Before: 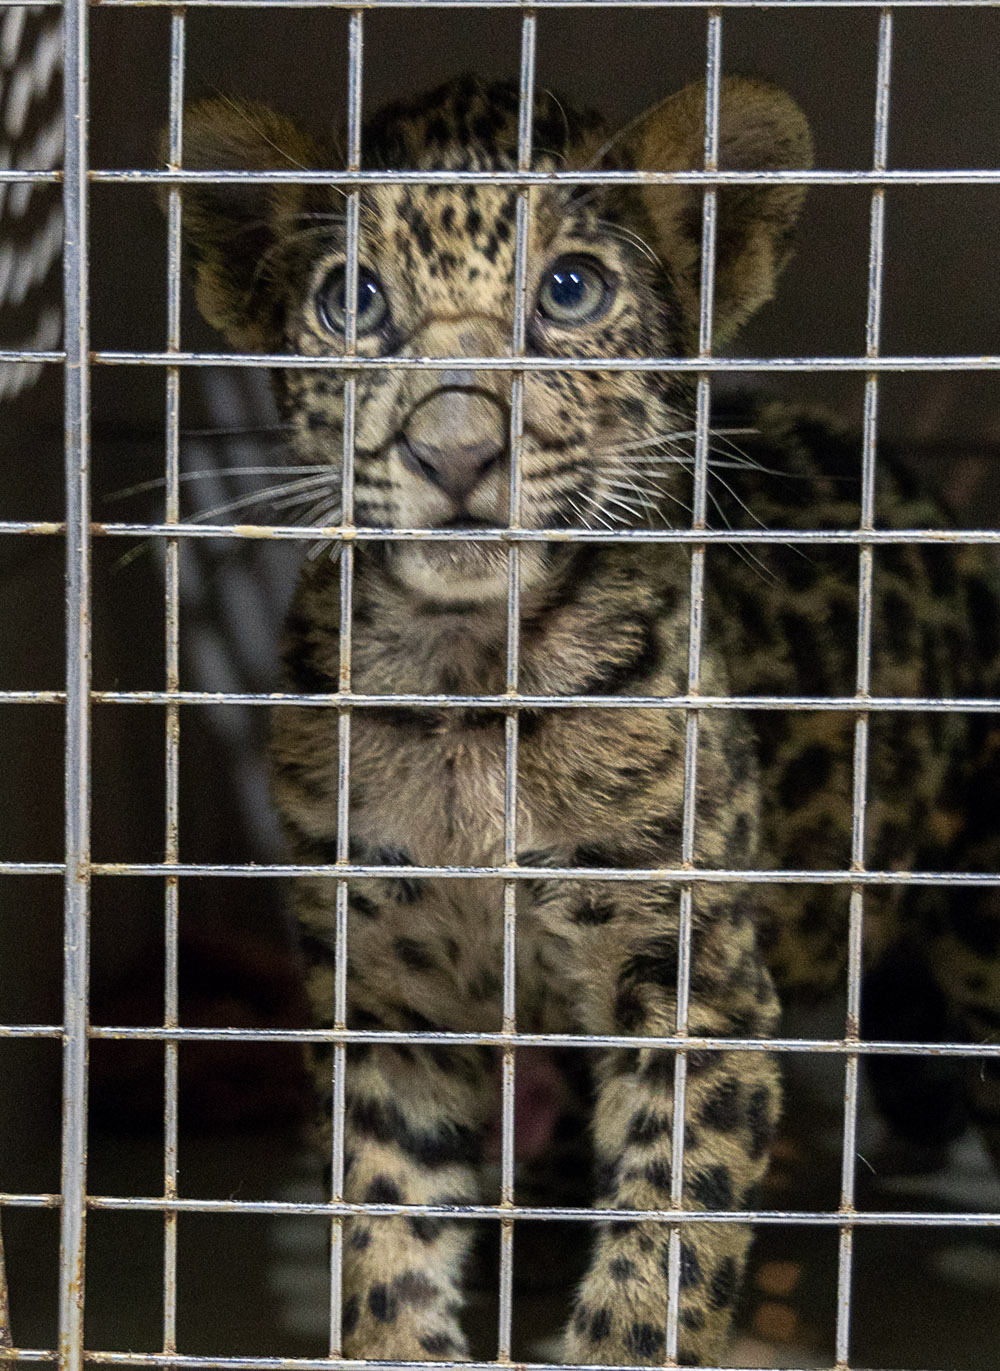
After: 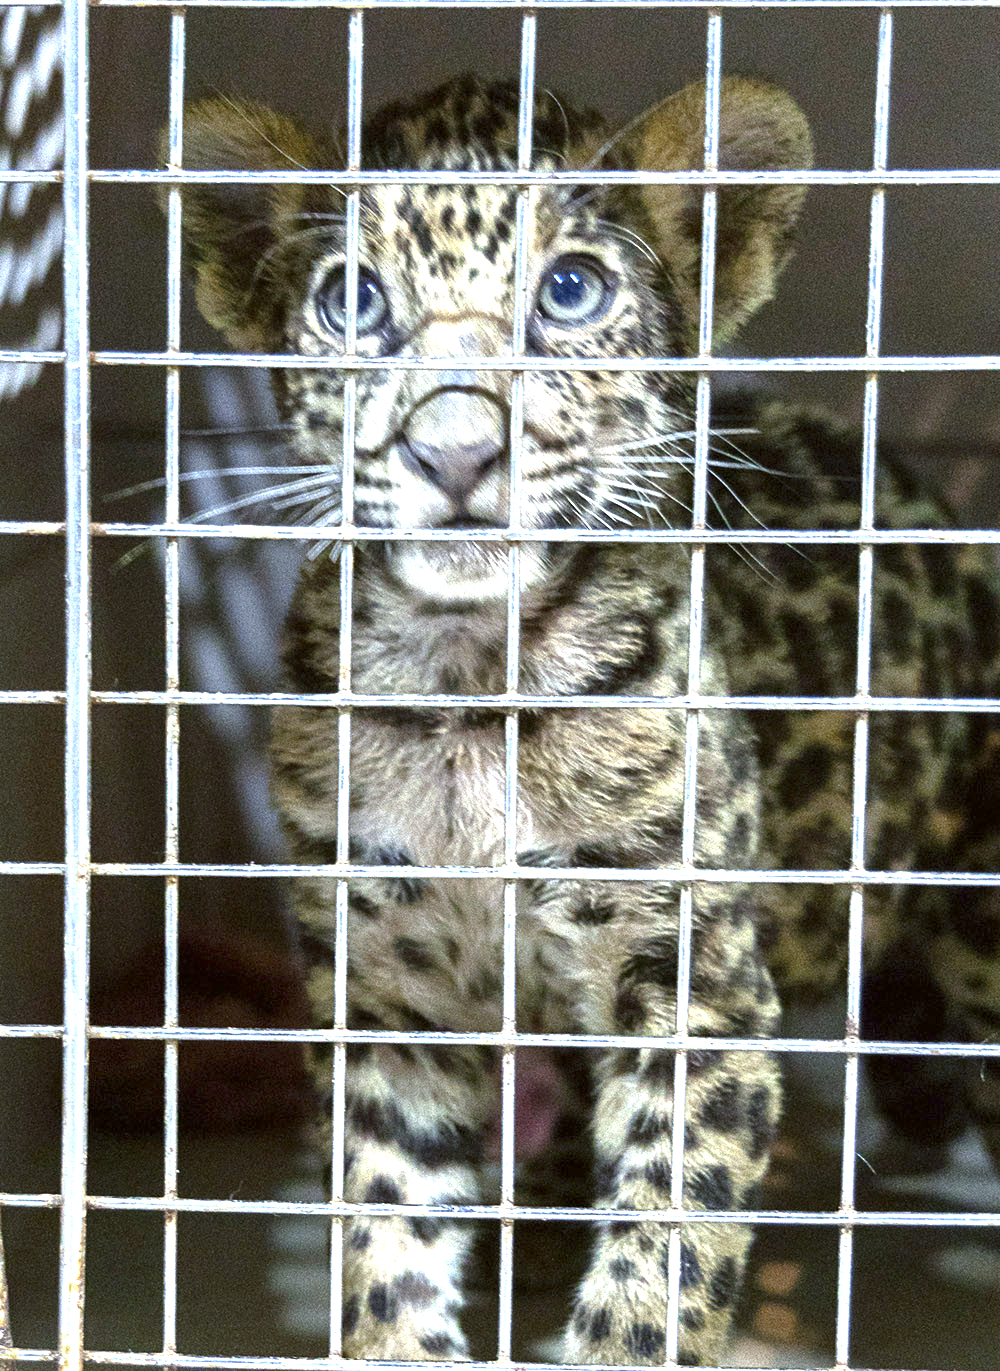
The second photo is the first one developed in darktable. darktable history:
tone equalizer: on, module defaults
exposure: black level correction 0.001, exposure 1.719 EV, compensate exposure bias true, compensate highlight preservation false
white balance: red 0.948, green 1.02, blue 1.176
color balance: lift [1.004, 1.002, 1.002, 0.998], gamma [1, 1.007, 1.002, 0.993], gain [1, 0.977, 1.013, 1.023], contrast -3.64%
